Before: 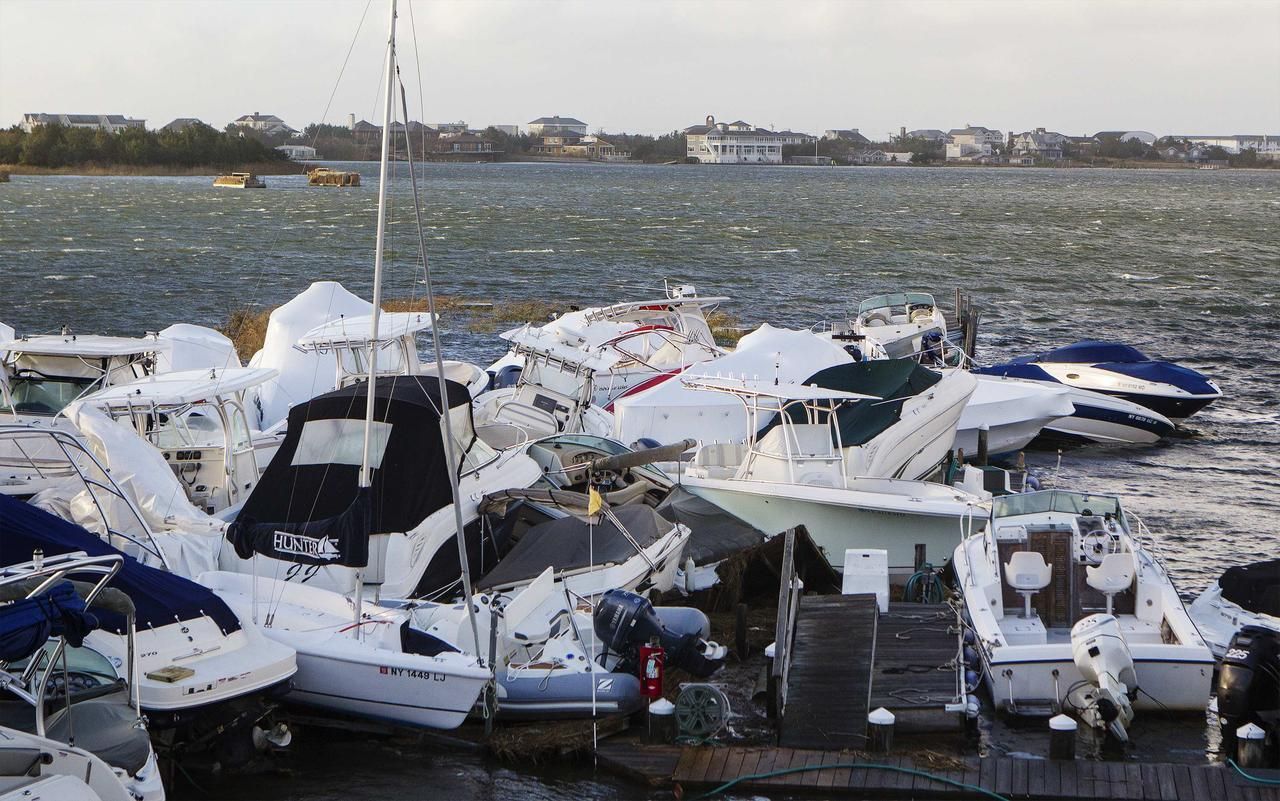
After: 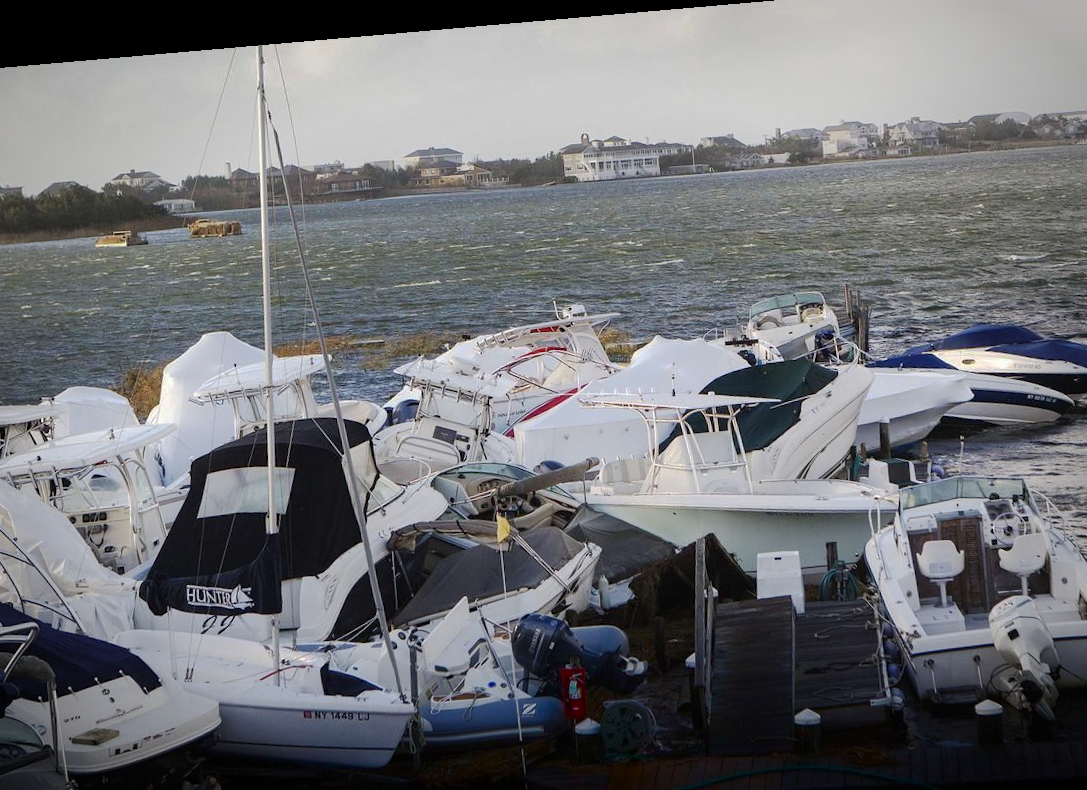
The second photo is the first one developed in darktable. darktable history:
levels: mode automatic, black 0.023%, white 99.97%, levels [0.062, 0.494, 0.925]
shadows and highlights: shadows -90, highlights 90, soften with gaussian
crop: left 9.929%, top 3.475%, right 9.188%, bottom 9.529%
vignetting: automatic ratio true
tone curve: curves: ch0 [(0, 0) (0.003, 0.003) (0.011, 0.011) (0.025, 0.025) (0.044, 0.044) (0.069, 0.068) (0.1, 0.098) (0.136, 0.134) (0.177, 0.175) (0.224, 0.221) (0.277, 0.273) (0.335, 0.33) (0.399, 0.393) (0.468, 0.461) (0.543, 0.534) (0.623, 0.614) (0.709, 0.69) (0.801, 0.752) (0.898, 0.835) (1, 1)], preserve colors none
rotate and perspective: rotation -4.98°, automatic cropping off
